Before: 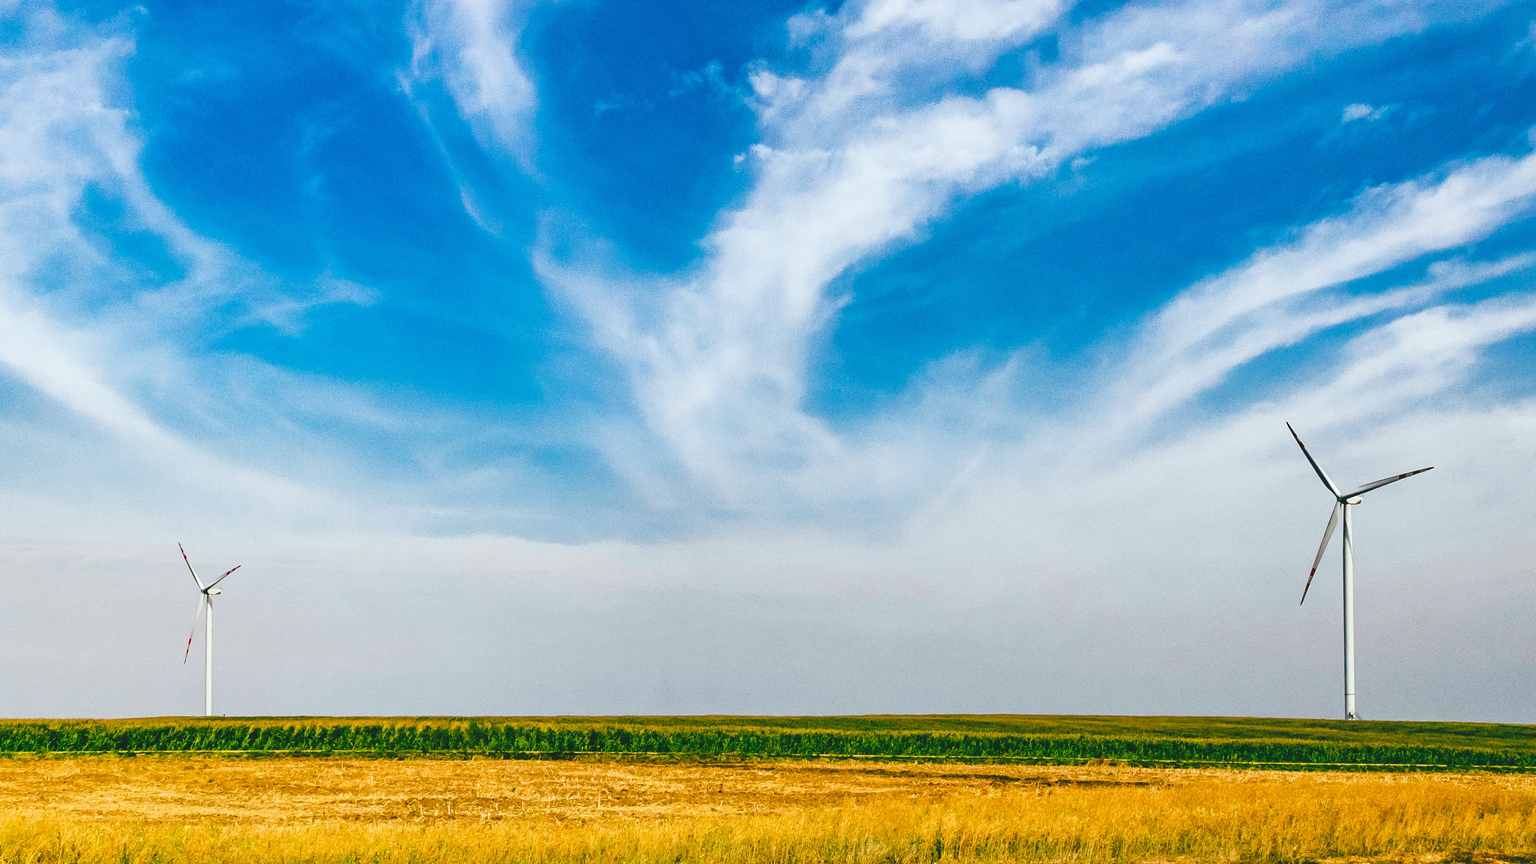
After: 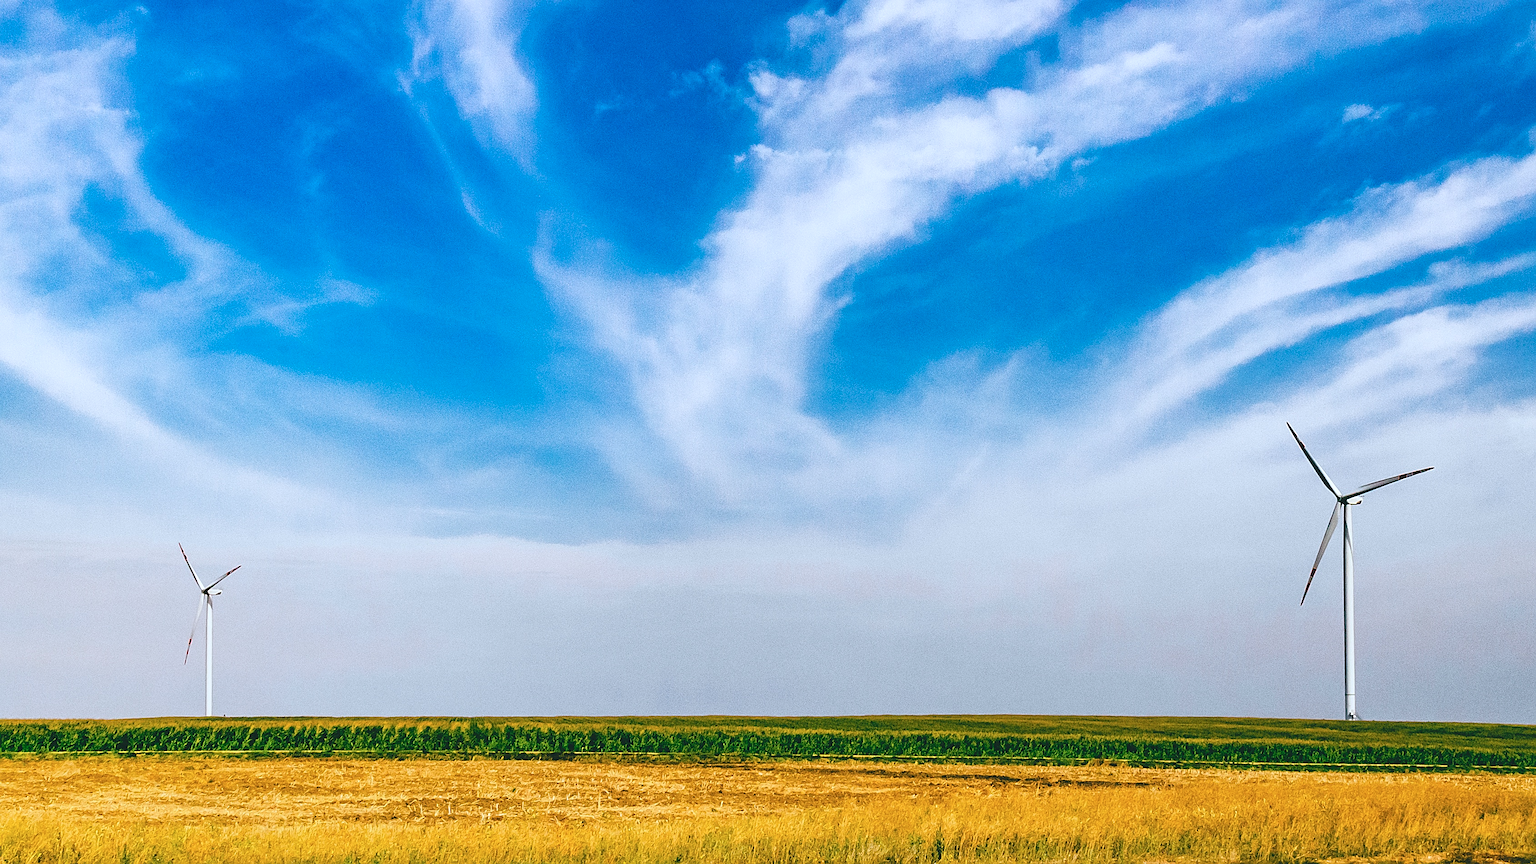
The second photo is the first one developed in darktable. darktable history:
sharpen: on, module defaults
color calibration: illuminant as shot in camera, x 0.358, y 0.373, temperature 4628.91 K
